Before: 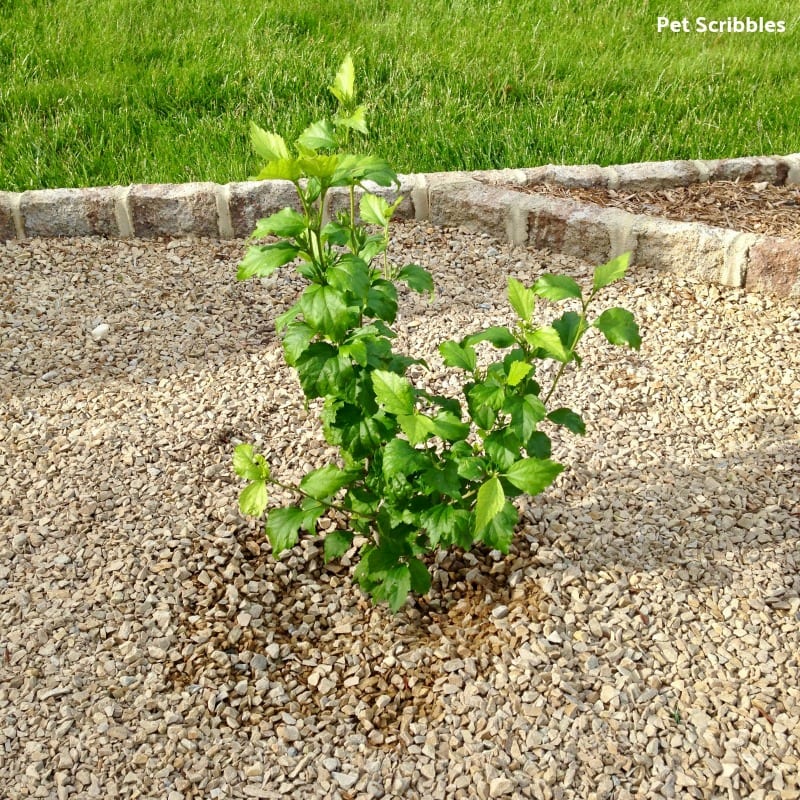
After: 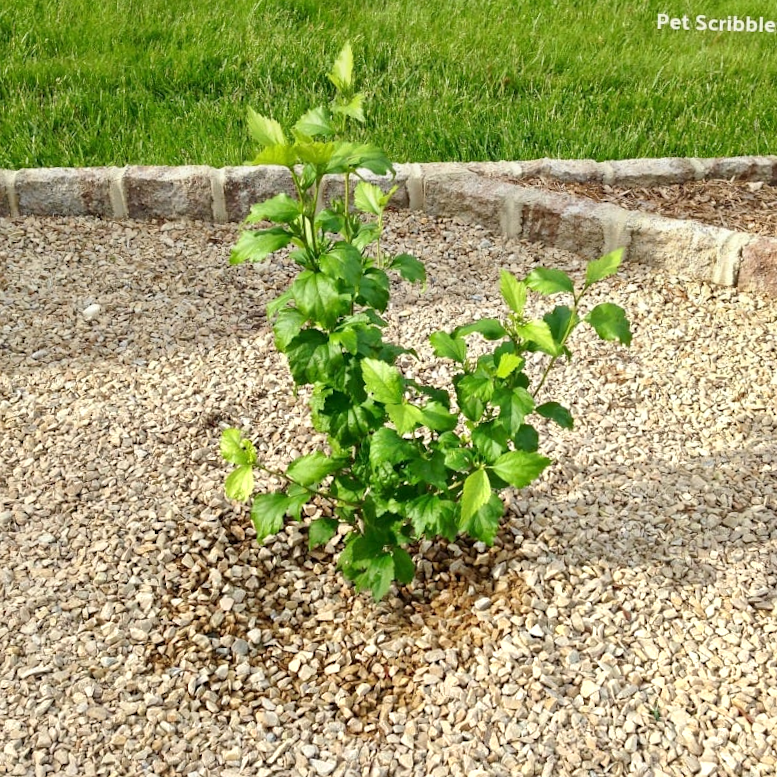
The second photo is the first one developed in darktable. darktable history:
crop and rotate: angle -1.69°
exposure: exposure 0.426 EV, compensate highlight preservation false
graduated density: on, module defaults
